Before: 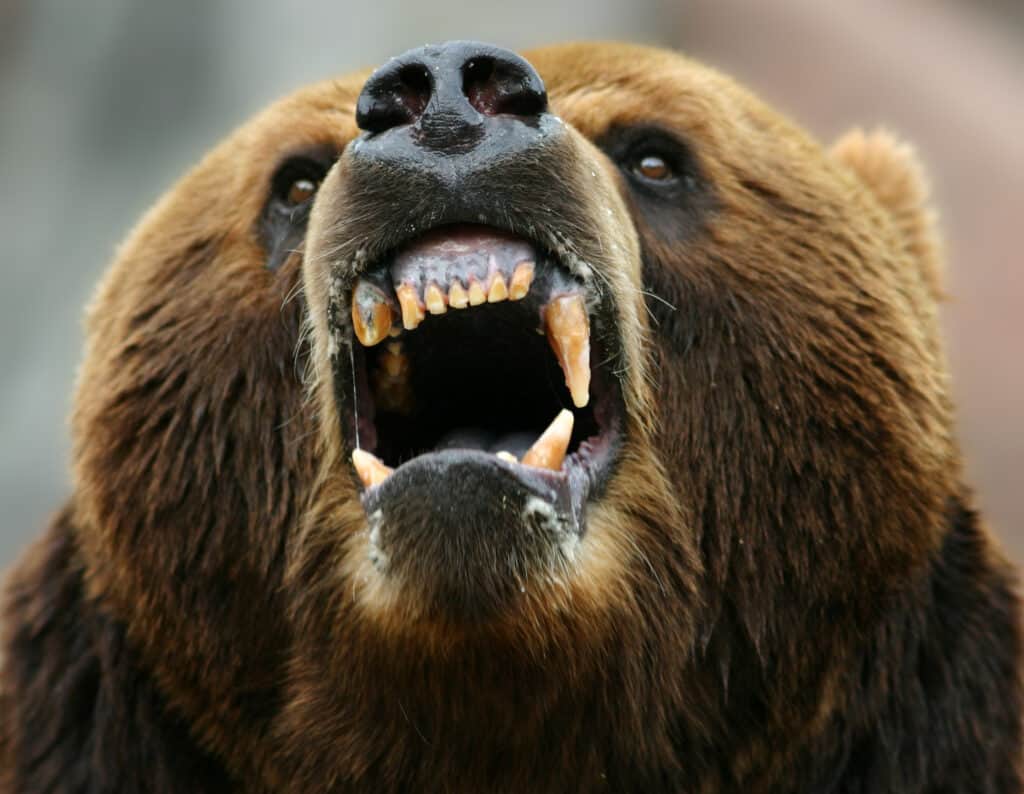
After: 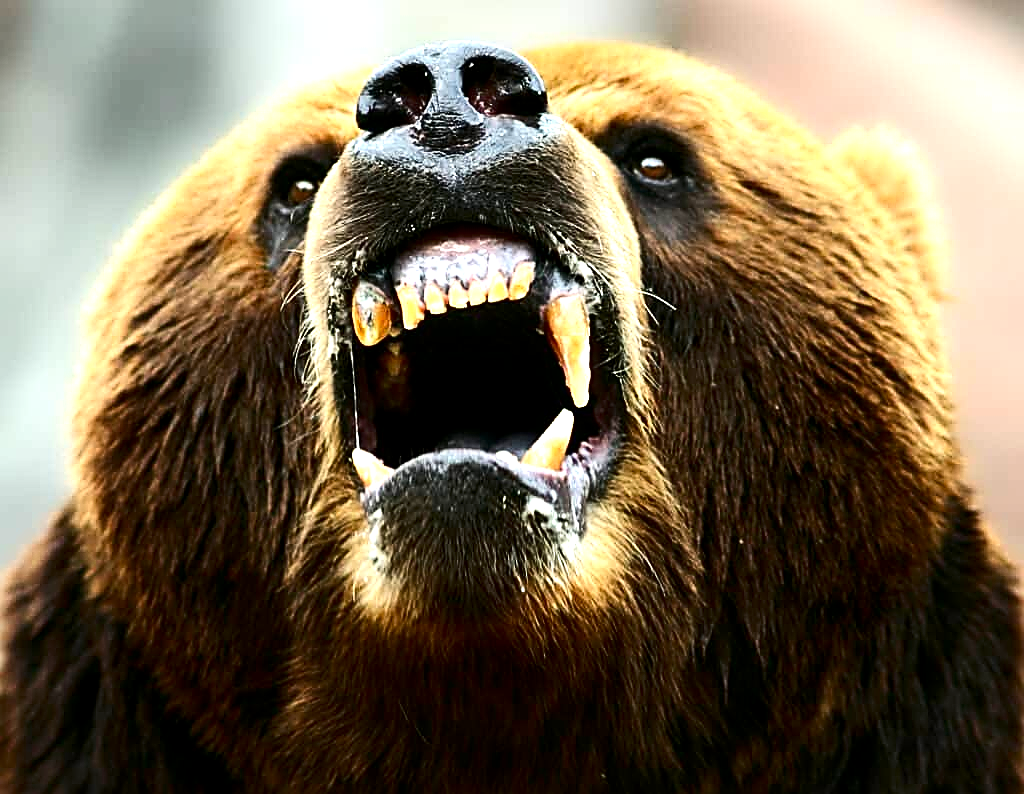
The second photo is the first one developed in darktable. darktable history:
sharpen: radius 1.689, amount 1.286
exposure: black level correction 0, exposure 0.702 EV, compensate highlight preservation false
tone equalizer: -8 EV -0.429 EV, -7 EV -0.382 EV, -6 EV -0.322 EV, -5 EV -0.224 EV, -3 EV 0.201 EV, -2 EV 0.332 EV, -1 EV 0.384 EV, +0 EV 0.426 EV, smoothing diameter 2.08%, edges refinement/feathering 21.45, mask exposure compensation -1.57 EV, filter diffusion 5
local contrast: highlights 107%, shadows 98%, detail 120%, midtone range 0.2
contrast brightness saturation: contrast 0.206, brightness -0.102, saturation 0.214
